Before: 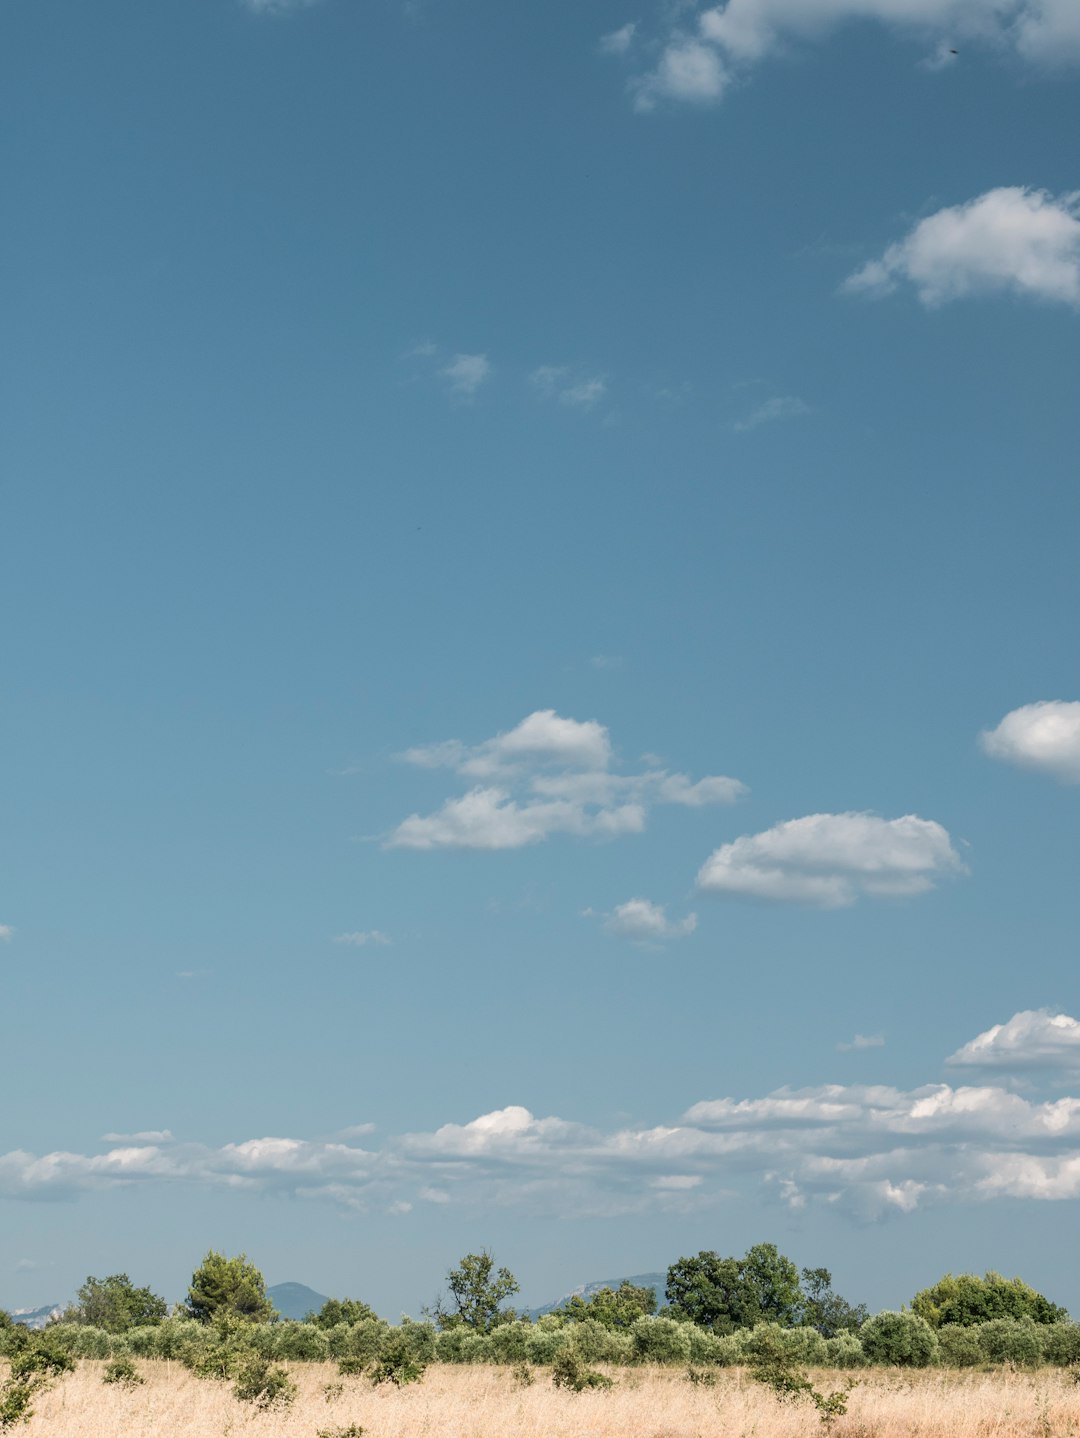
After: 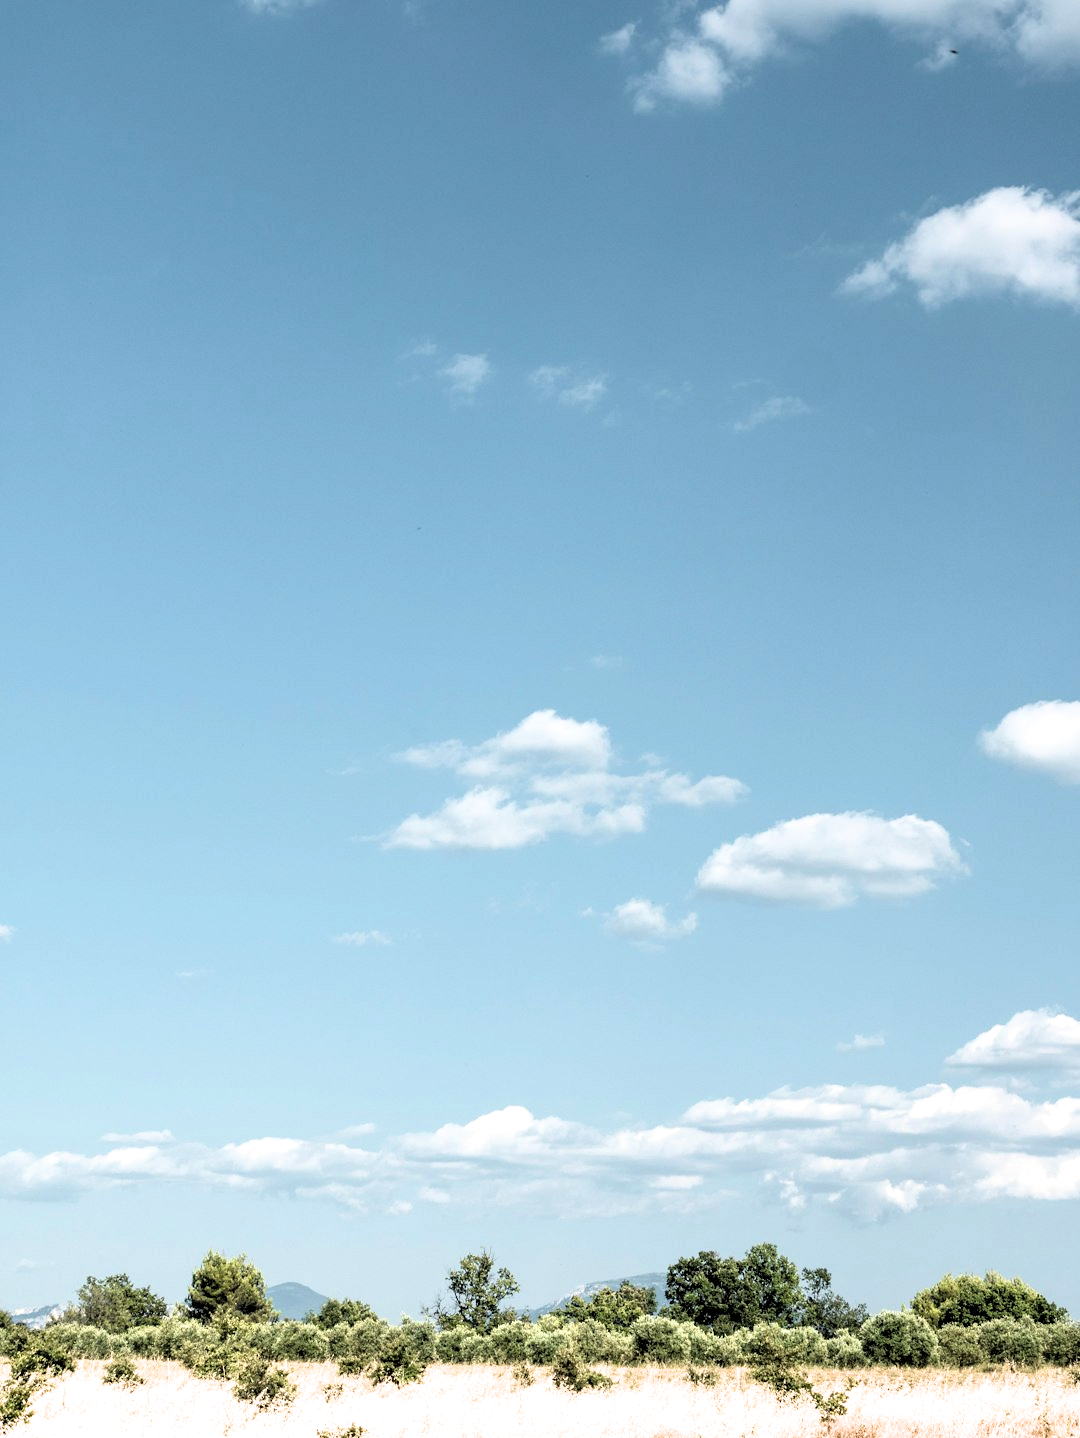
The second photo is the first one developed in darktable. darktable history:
filmic rgb: black relative exposure -3.48 EV, white relative exposure 2.27 EV, threshold 3.02 EV, hardness 3.4, enable highlight reconstruction true
exposure: black level correction 0.001, exposure 0.499 EV, compensate highlight preservation false
